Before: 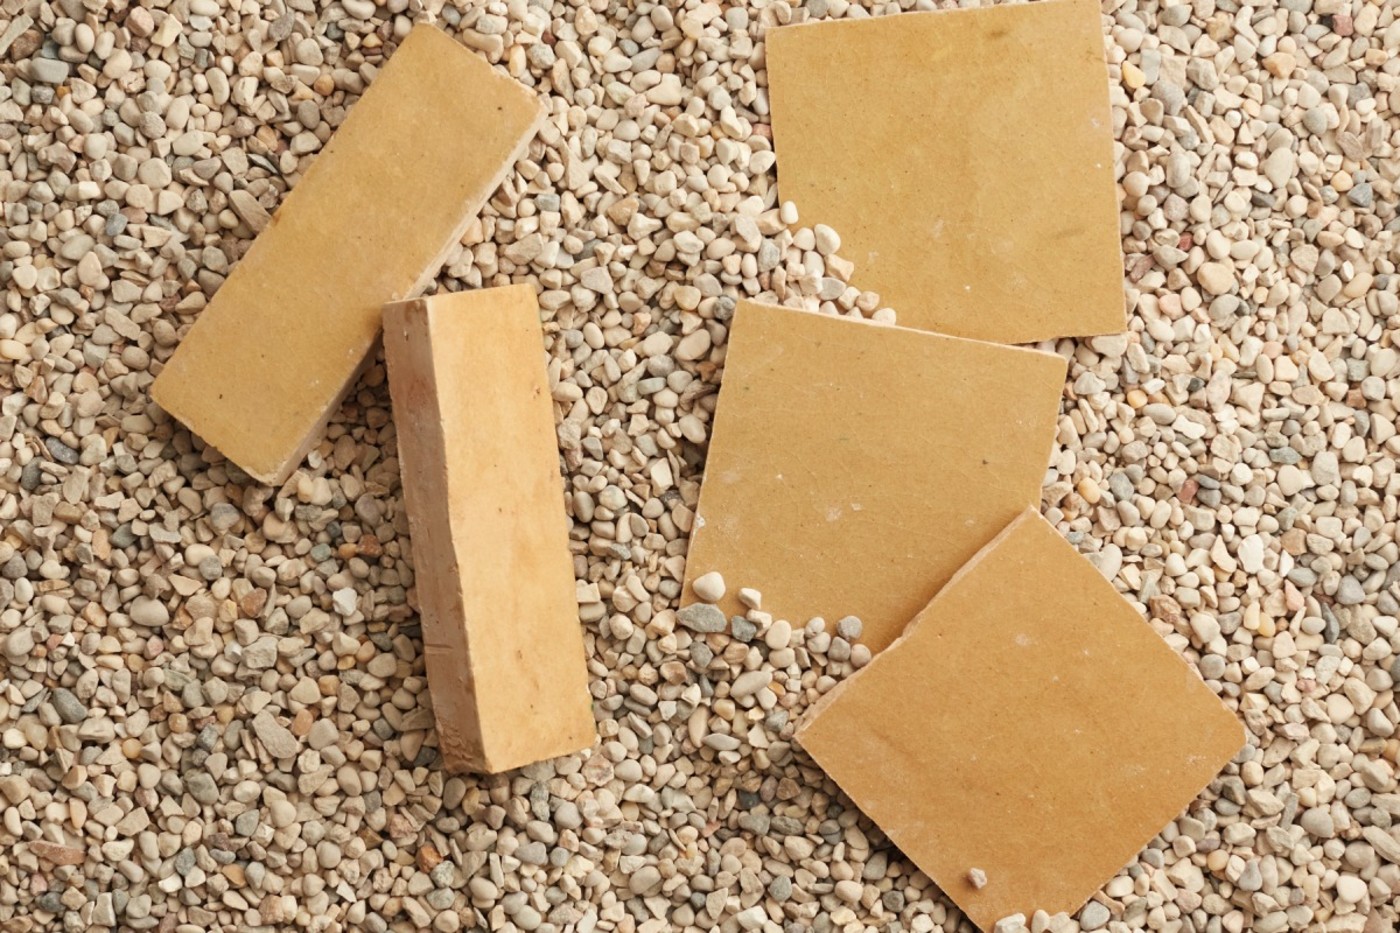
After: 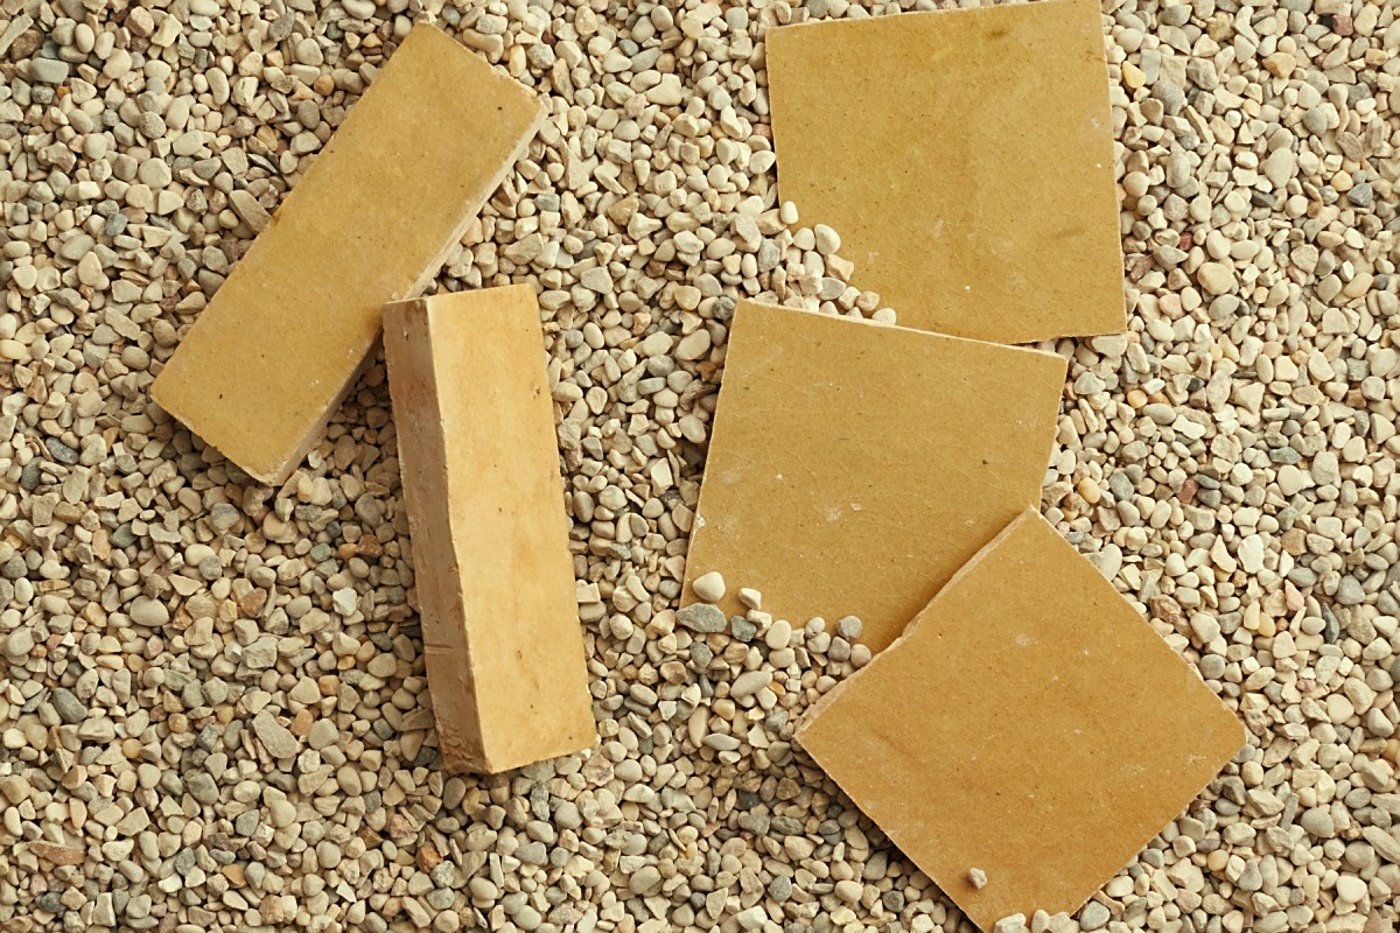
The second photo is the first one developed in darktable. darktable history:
sharpen: amount 0.495
color correction: highlights a* -4.25, highlights b* 6.83
shadows and highlights: shadows 25.05, highlights -48, highlights color adjustment 52.78%, soften with gaussian
color balance rgb: perceptual saturation grading › global saturation 0.774%
